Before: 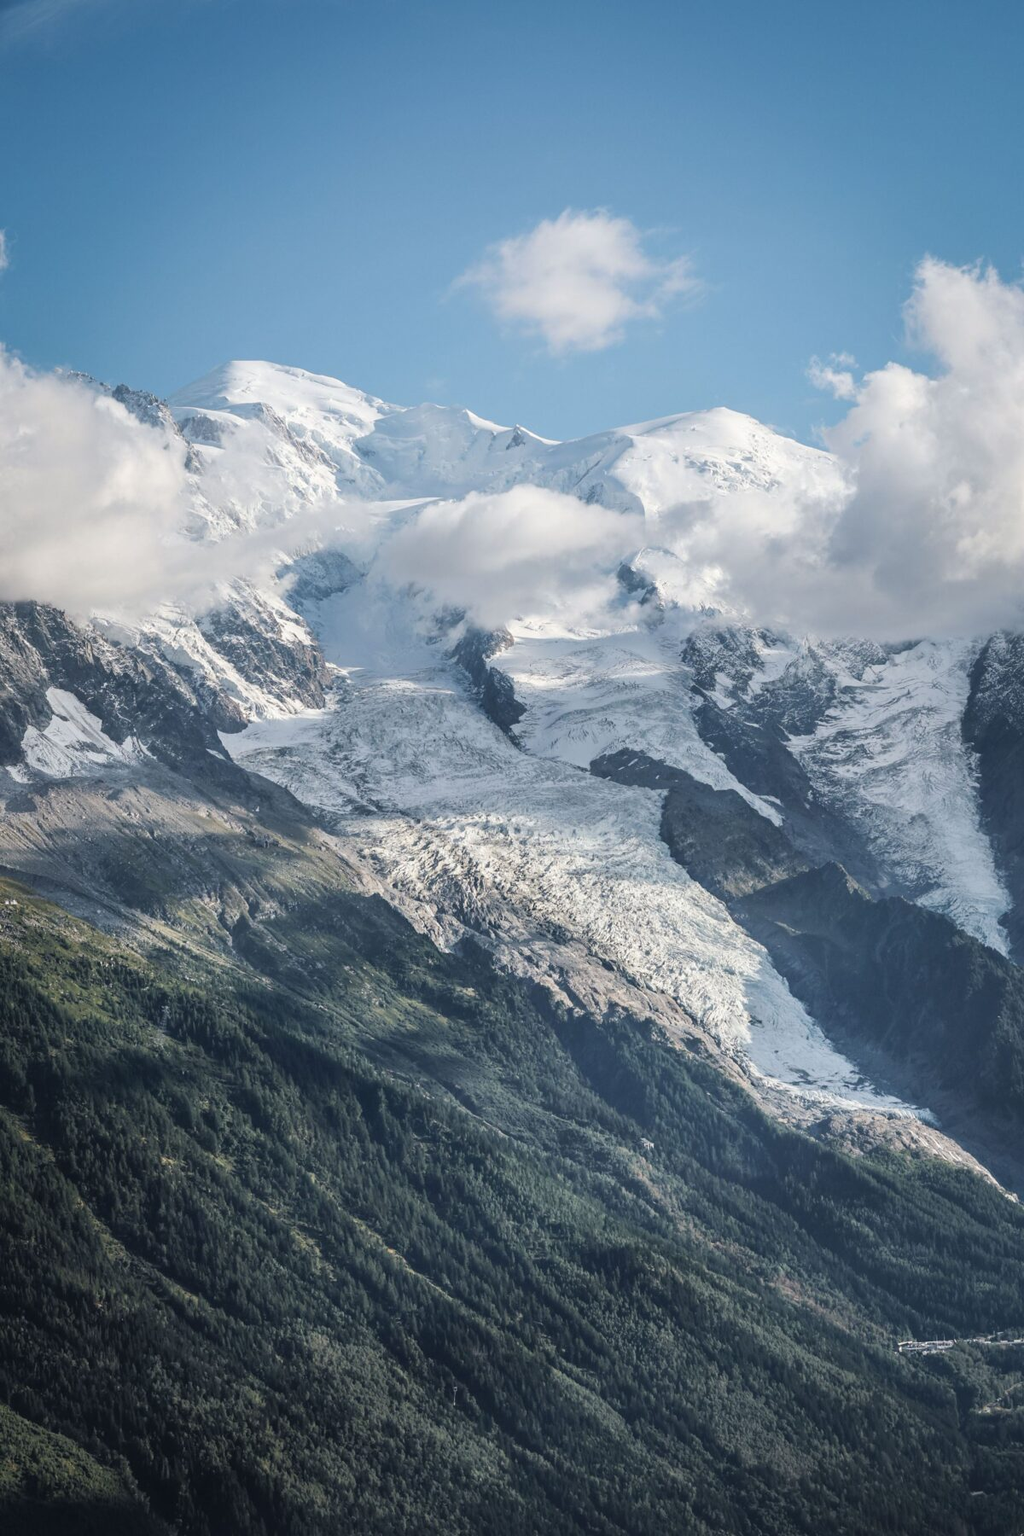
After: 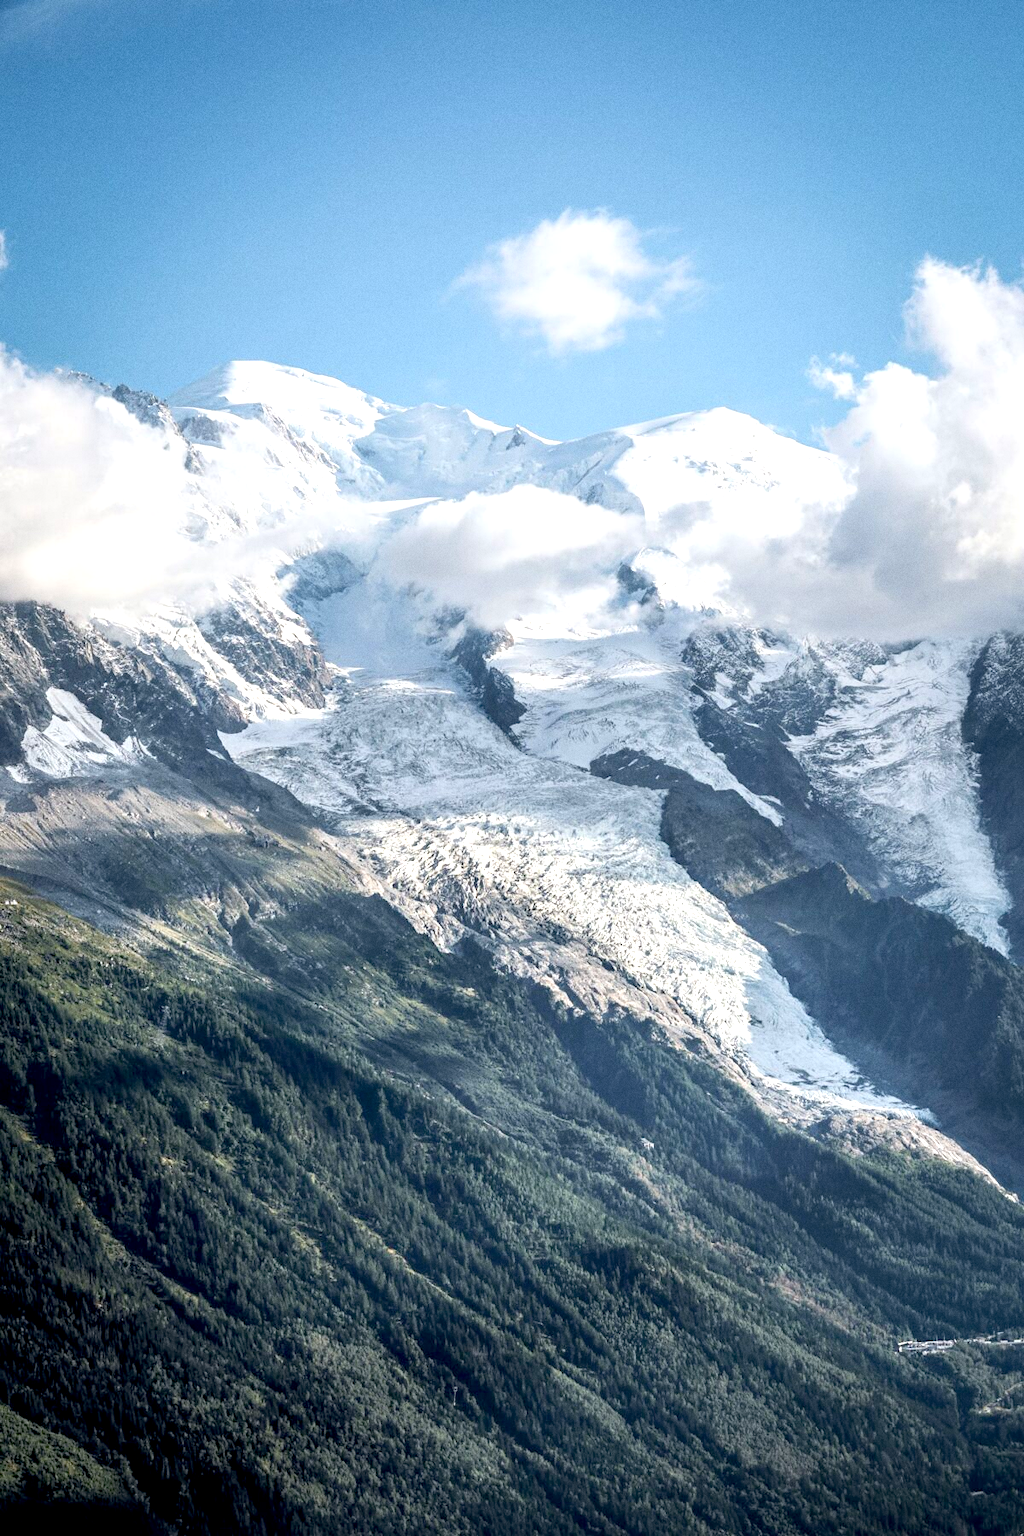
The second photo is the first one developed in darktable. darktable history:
grain: coarseness 0.09 ISO
exposure: black level correction 0.012, exposure 0.7 EV, compensate exposure bias true, compensate highlight preservation false
